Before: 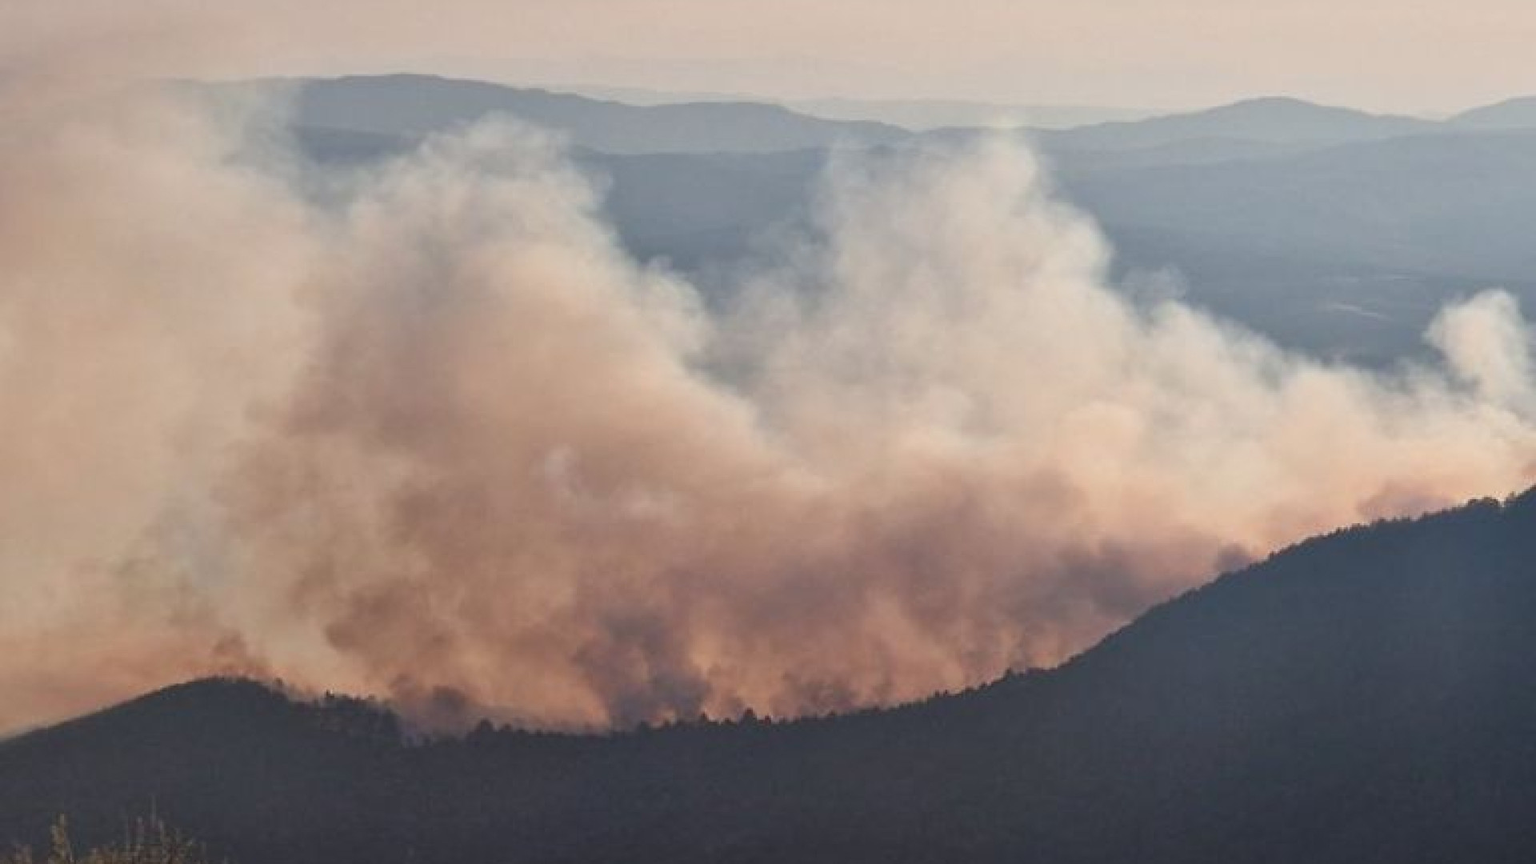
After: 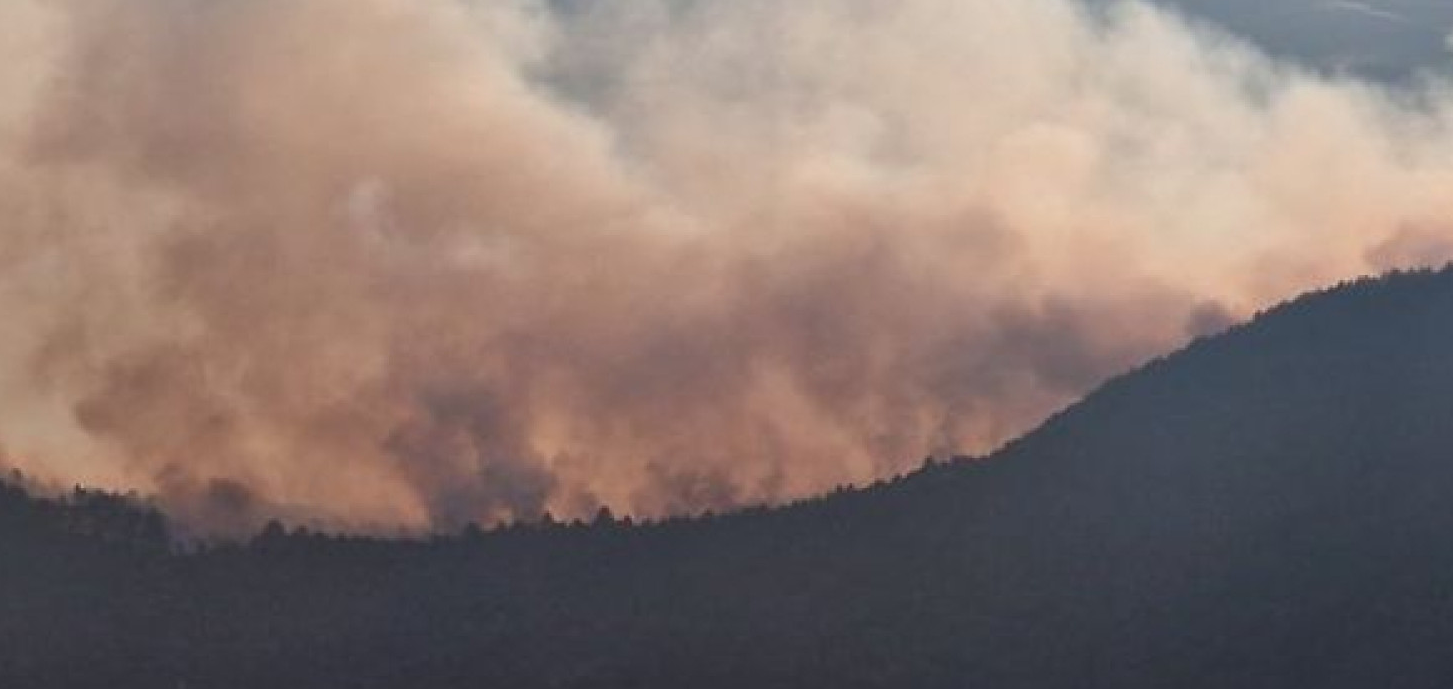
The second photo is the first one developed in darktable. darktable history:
crop and rotate: left 17.299%, top 35.115%, right 7.015%, bottom 1.024%
white balance: emerald 1
